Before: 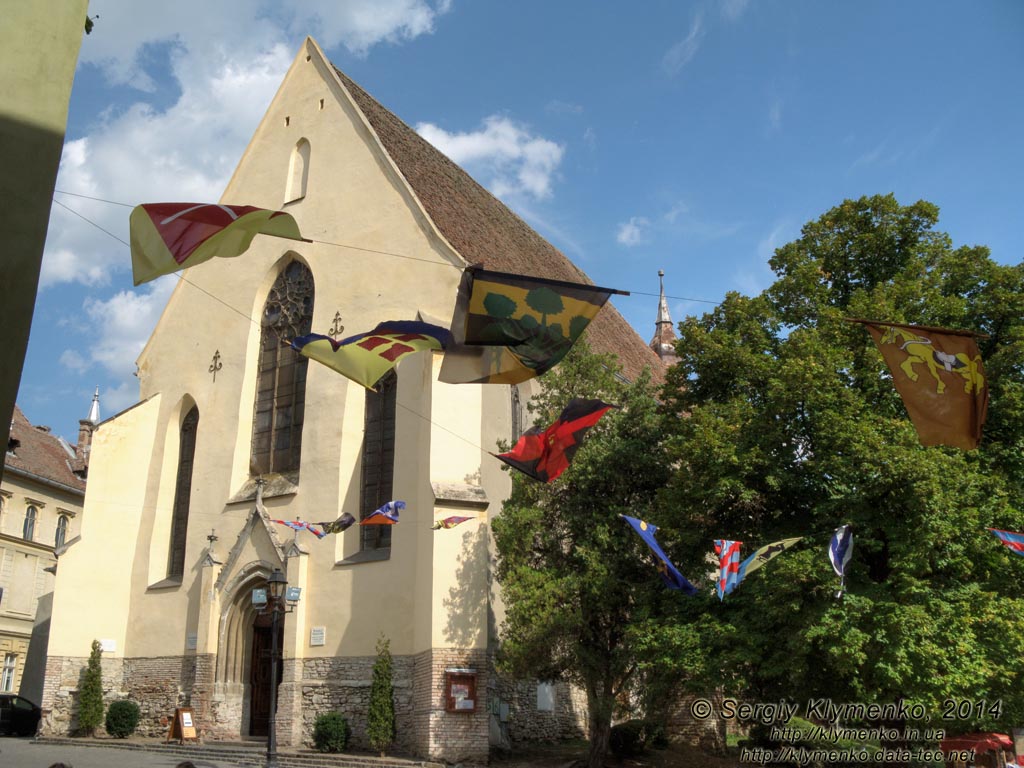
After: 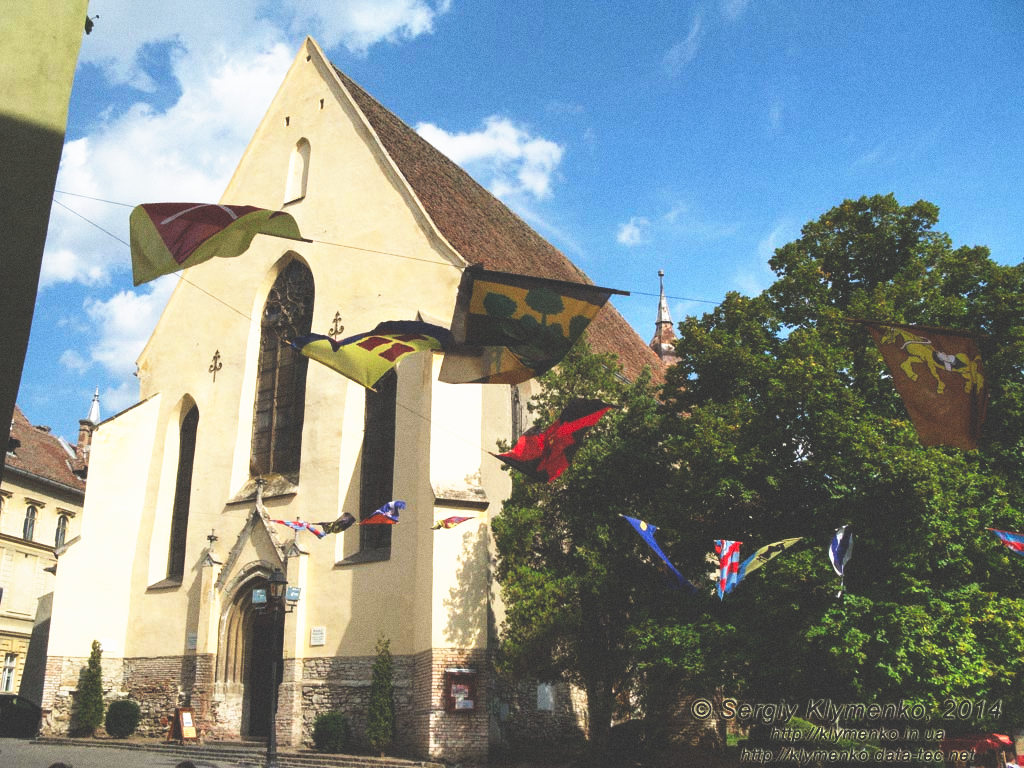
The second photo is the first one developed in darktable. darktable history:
base curve: curves: ch0 [(0, 0.036) (0.007, 0.037) (0.604, 0.887) (1, 1)], preserve colors none
grain: on, module defaults
